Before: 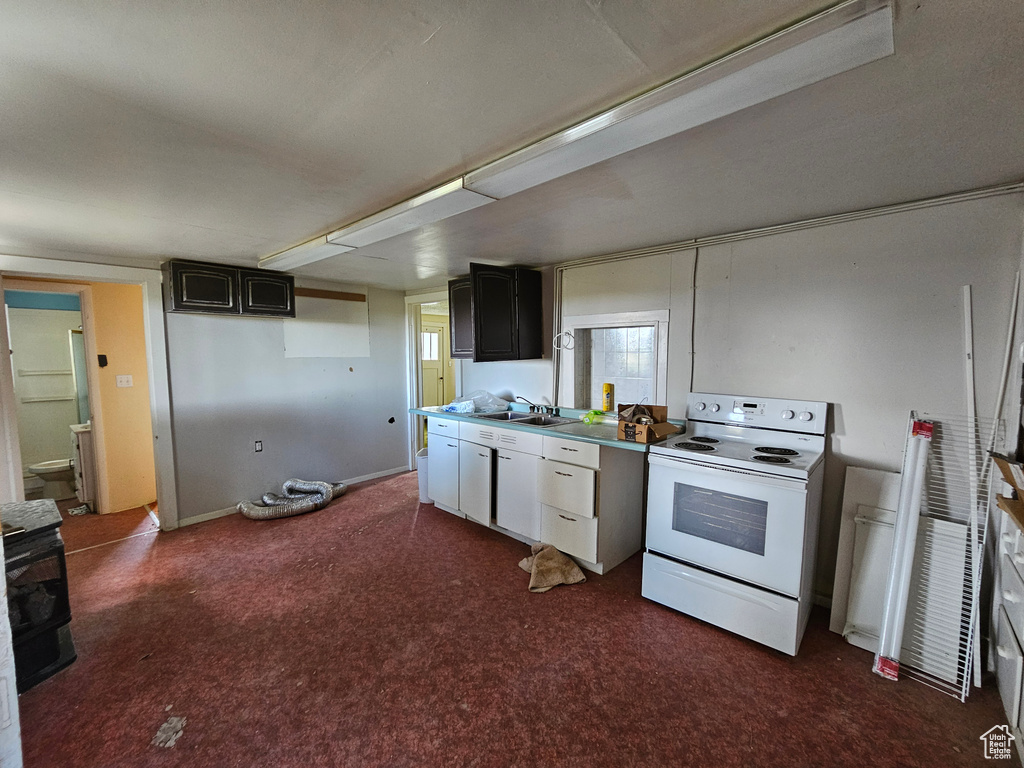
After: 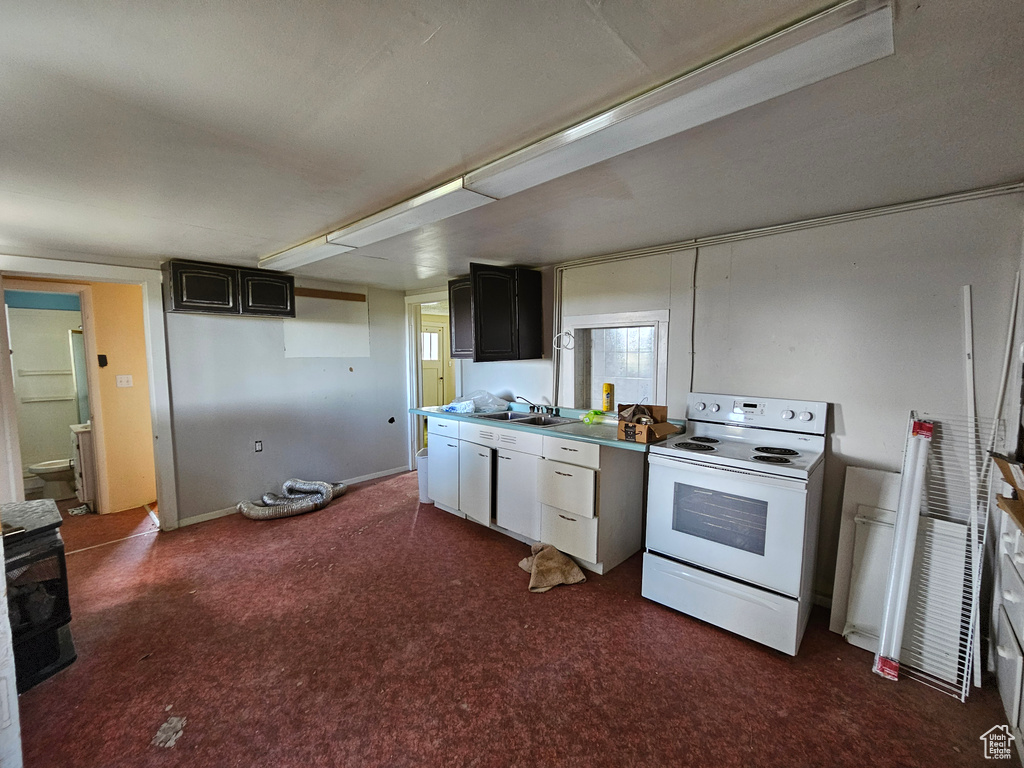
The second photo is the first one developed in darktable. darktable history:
levels: levels [0, 0.492, 0.984]
vignetting: fall-off start 100%, fall-off radius 71%, brightness -0.434, saturation -0.2, width/height ratio 1.178, dithering 8-bit output, unbound false
